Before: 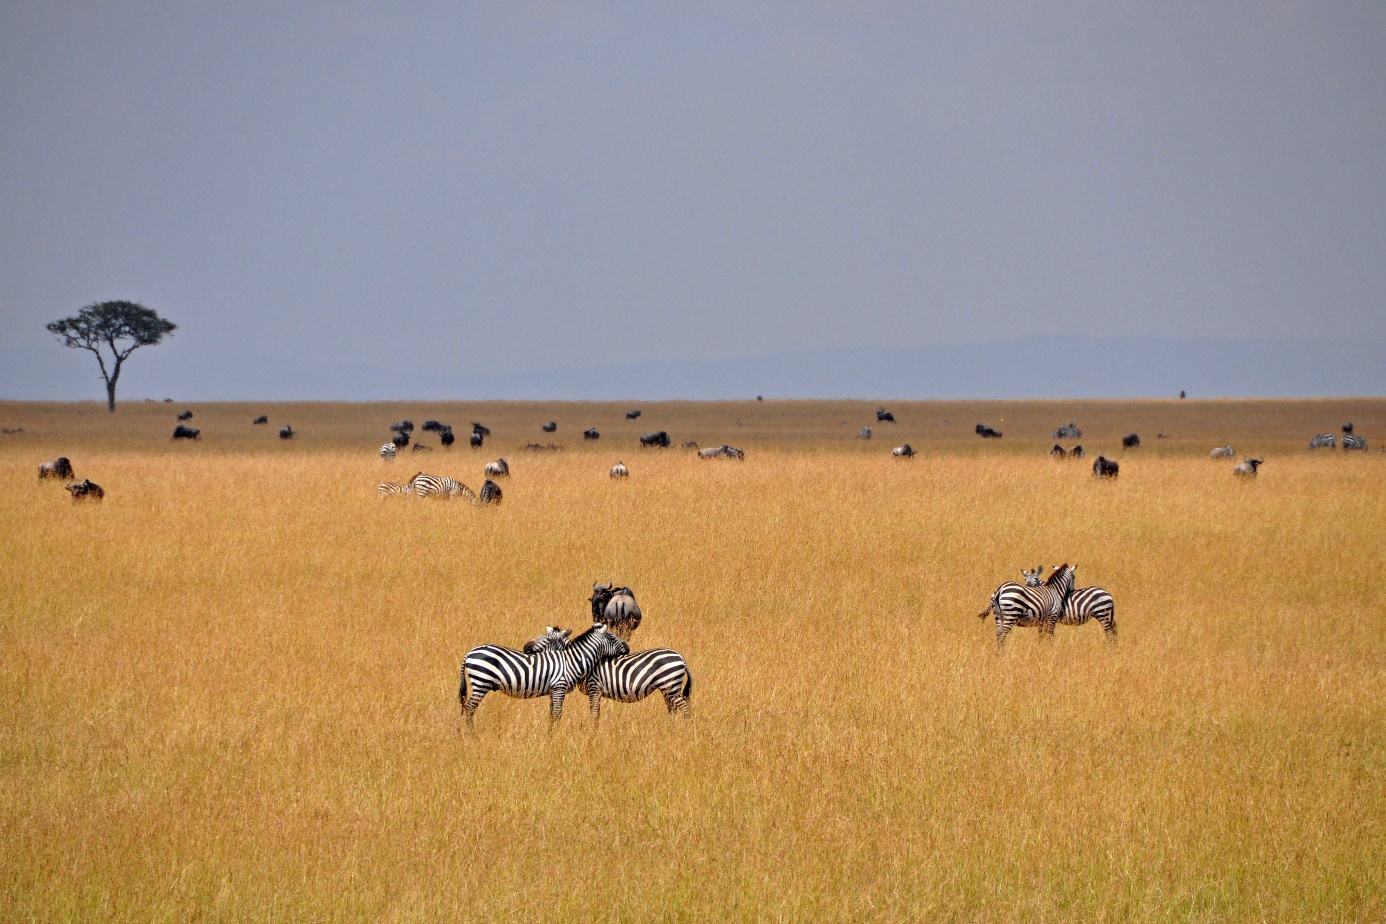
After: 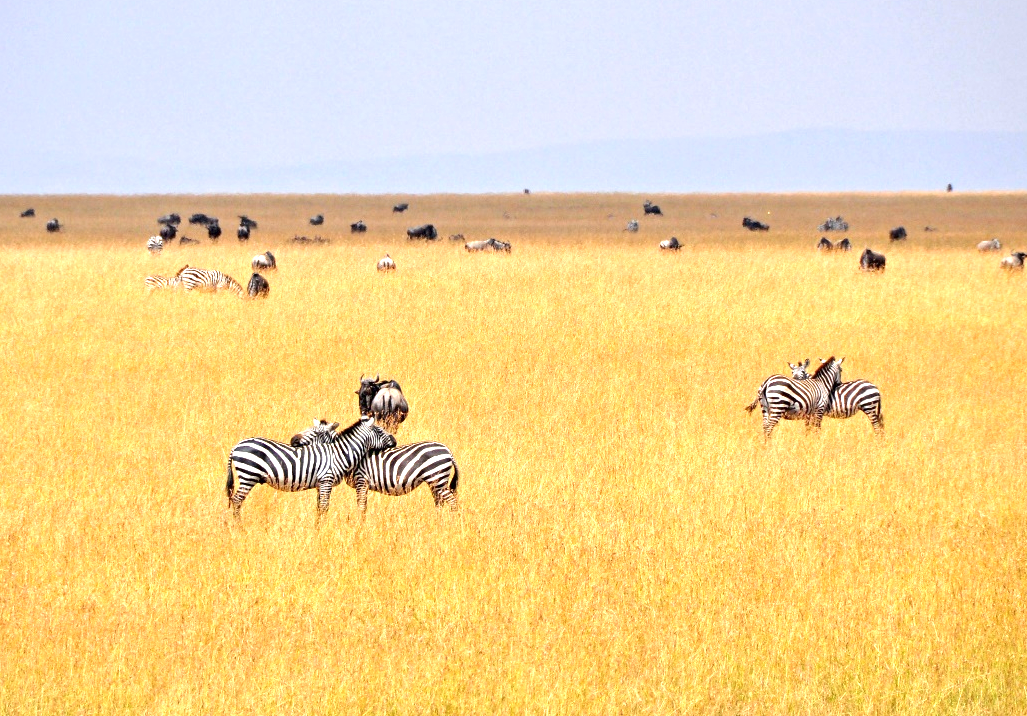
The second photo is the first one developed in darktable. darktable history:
exposure: exposure 1.251 EV, compensate exposure bias true, compensate highlight preservation false
crop: left 16.854%, top 22.503%, right 9.033%
